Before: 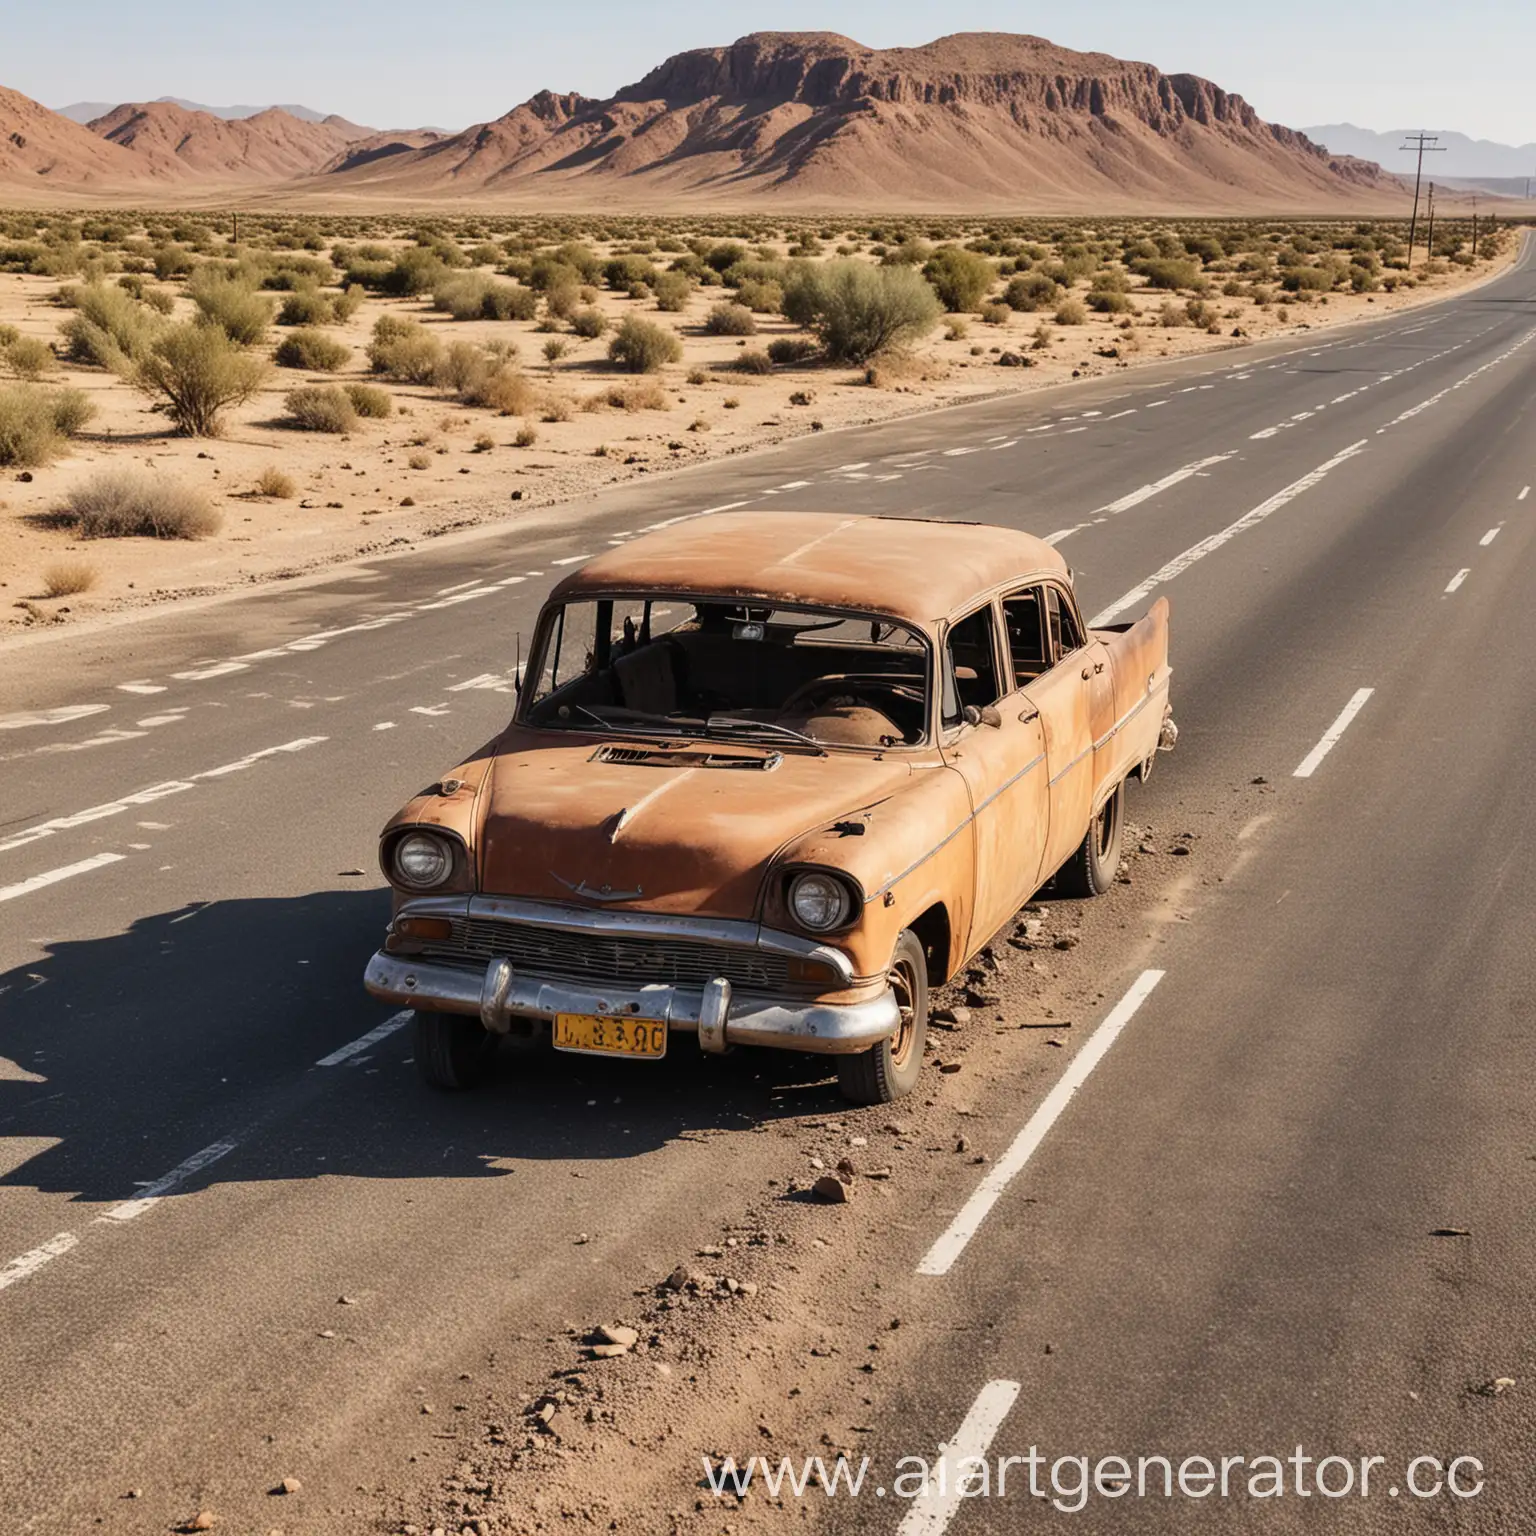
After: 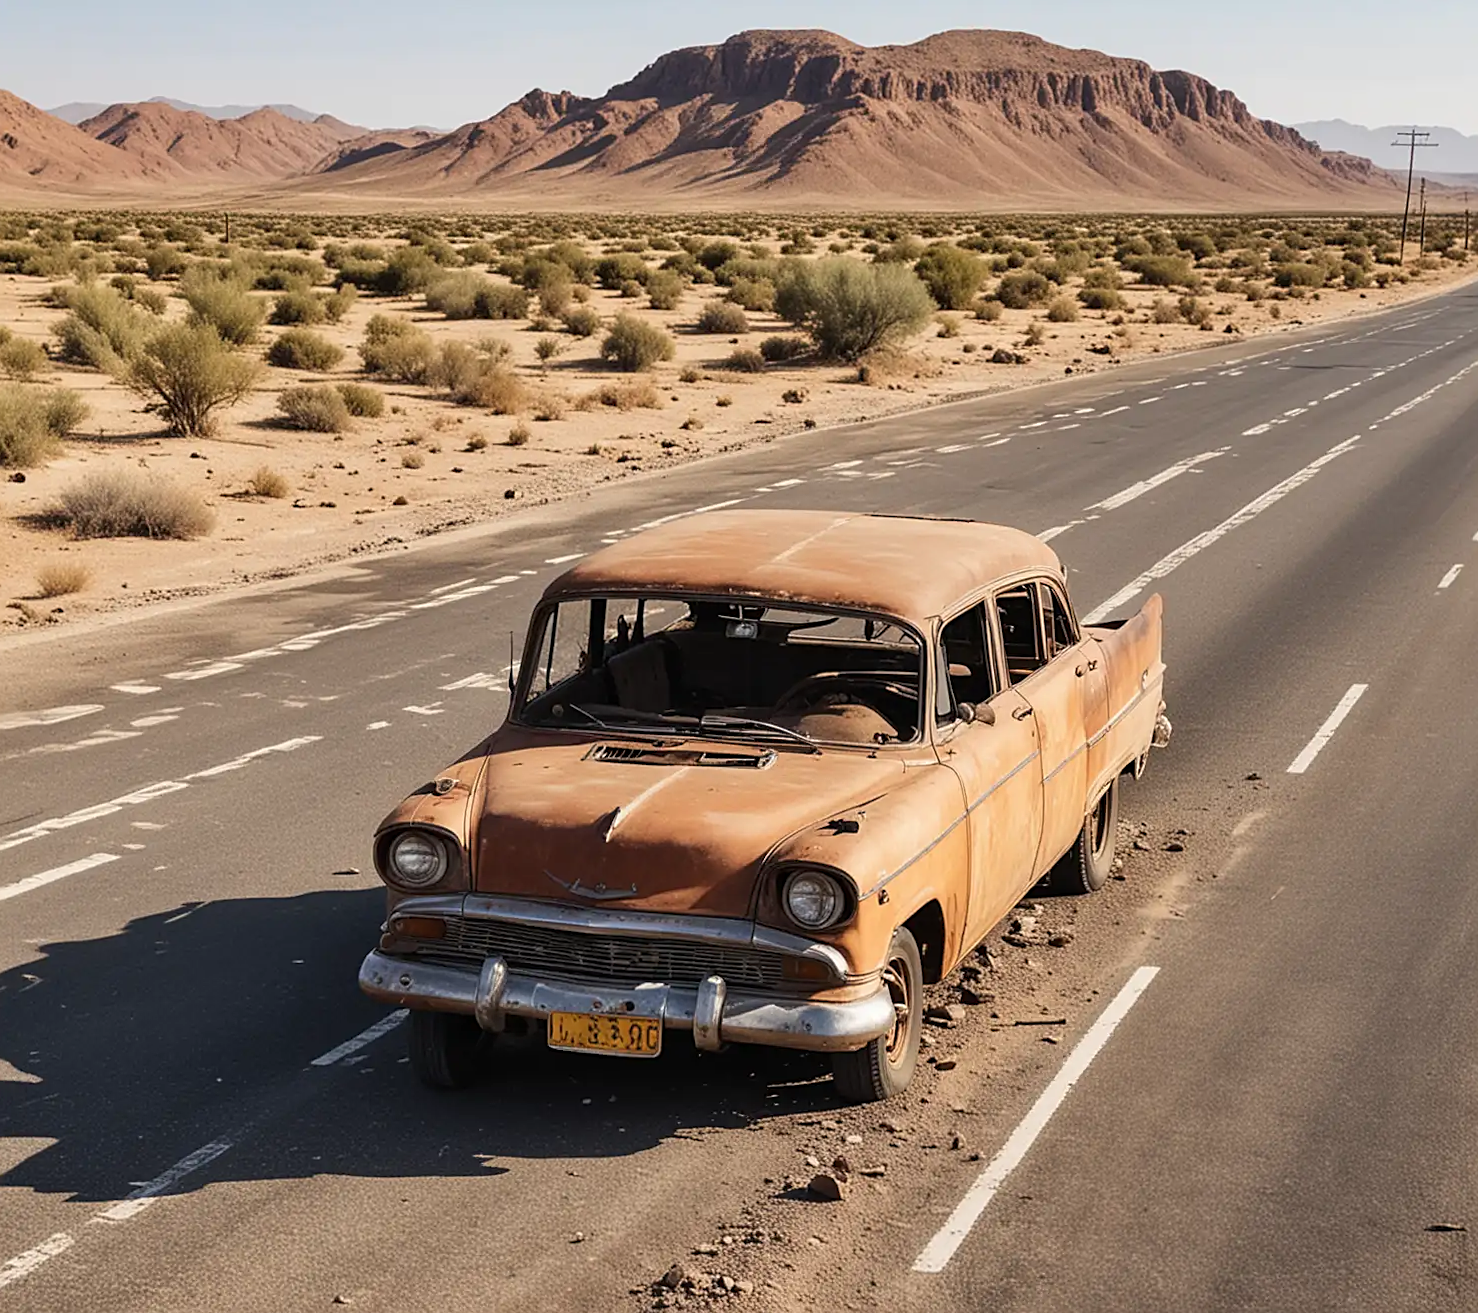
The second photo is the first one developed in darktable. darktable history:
crop and rotate: angle 0.2°, left 0.275%, right 3.127%, bottom 14.18%
sharpen: on, module defaults
